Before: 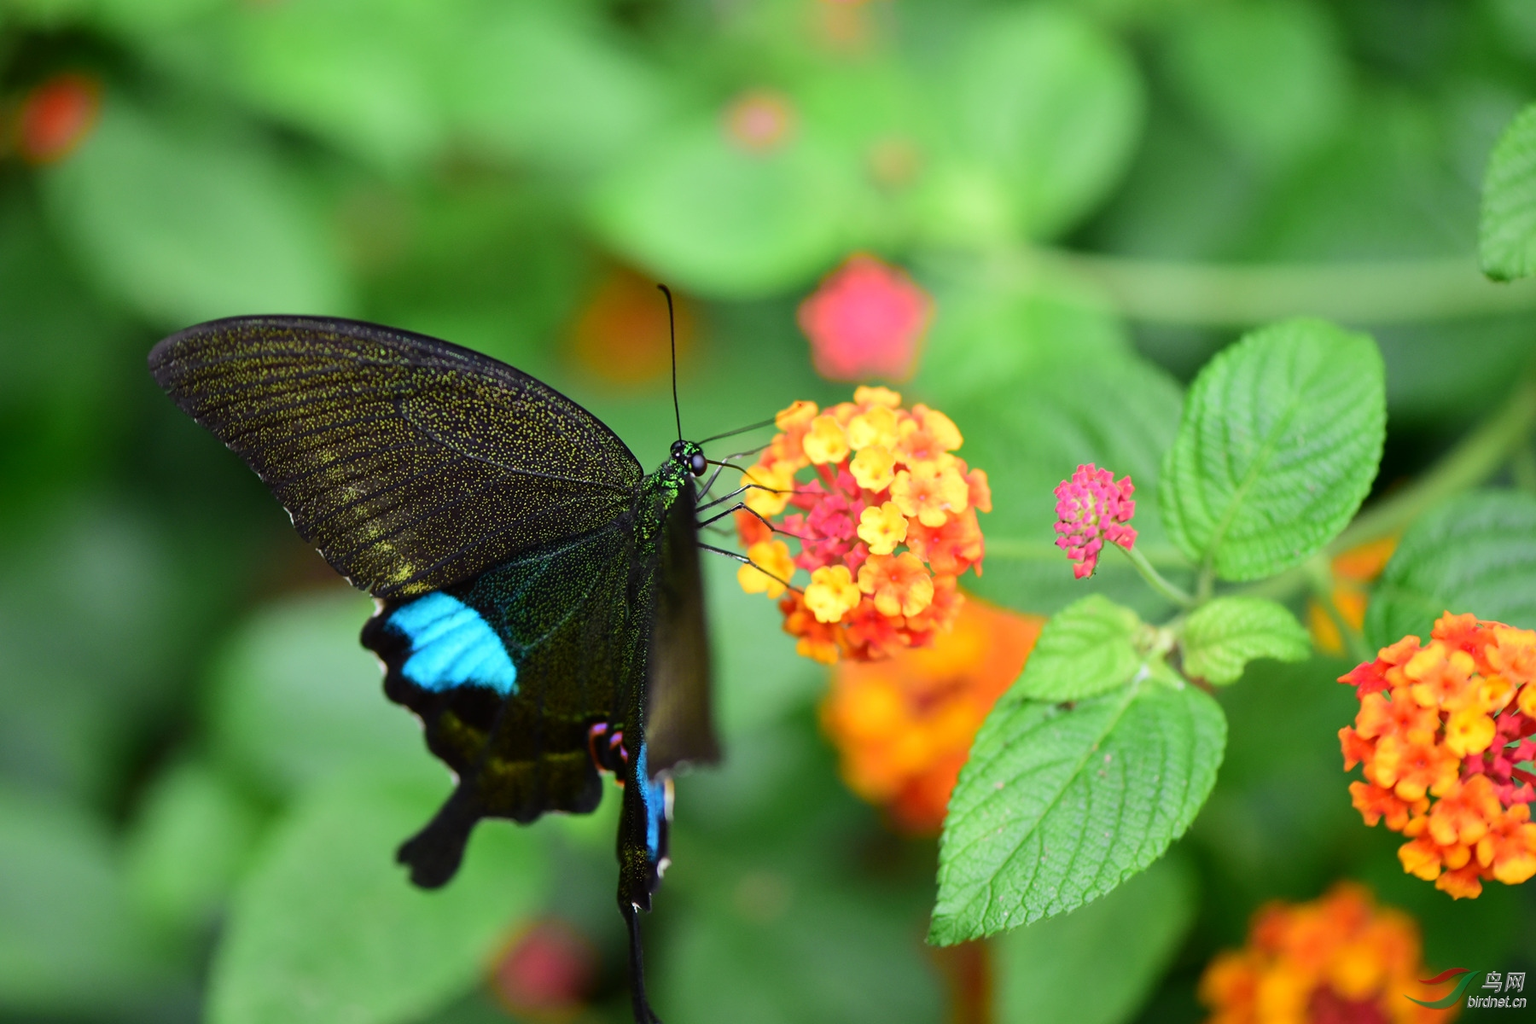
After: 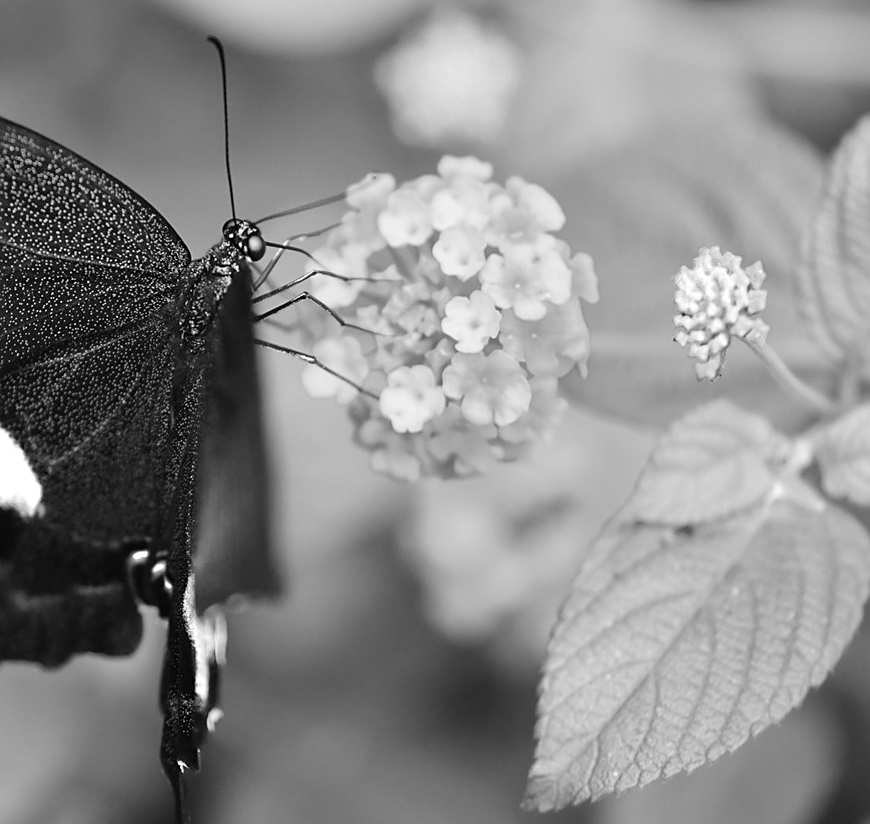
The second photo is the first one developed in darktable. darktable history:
crop: left 31.318%, top 24.803%, right 20.322%, bottom 6.527%
color balance rgb: highlights gain › chroma 8.037%, highlights gain › hue 81.72°, perceptual saturation grading › global saturation 29.722%, perceptual brilliance grading › global brilliance 2.764%, perceptual brilliance grading › highlights -3.247%, perceptual brilliance grading › shadows 3.727%, global vibrance 11.162%
color zones: curves: ch0 [(0, 0.613) (0.01, 0.613) (0.245, 0.448) (0.498, 0.529) (0.642, 0.665) (0.879, 0.777) (0.99, 0.613)]; ch1 [(0, 0) (0.143, 0) (0.286, 0) (0.429, 0) (0.571, 0) (0.714, 0) (0.857, 0)]
sharpen: radius 1.823, amount 0.397, threshold 1.427
exposure: black level correction 0, exposure 0.499 EV, compensate highlight preservation false
shadows and highlights: shadows 31.29, highlights 0.422, soften with gaussian
